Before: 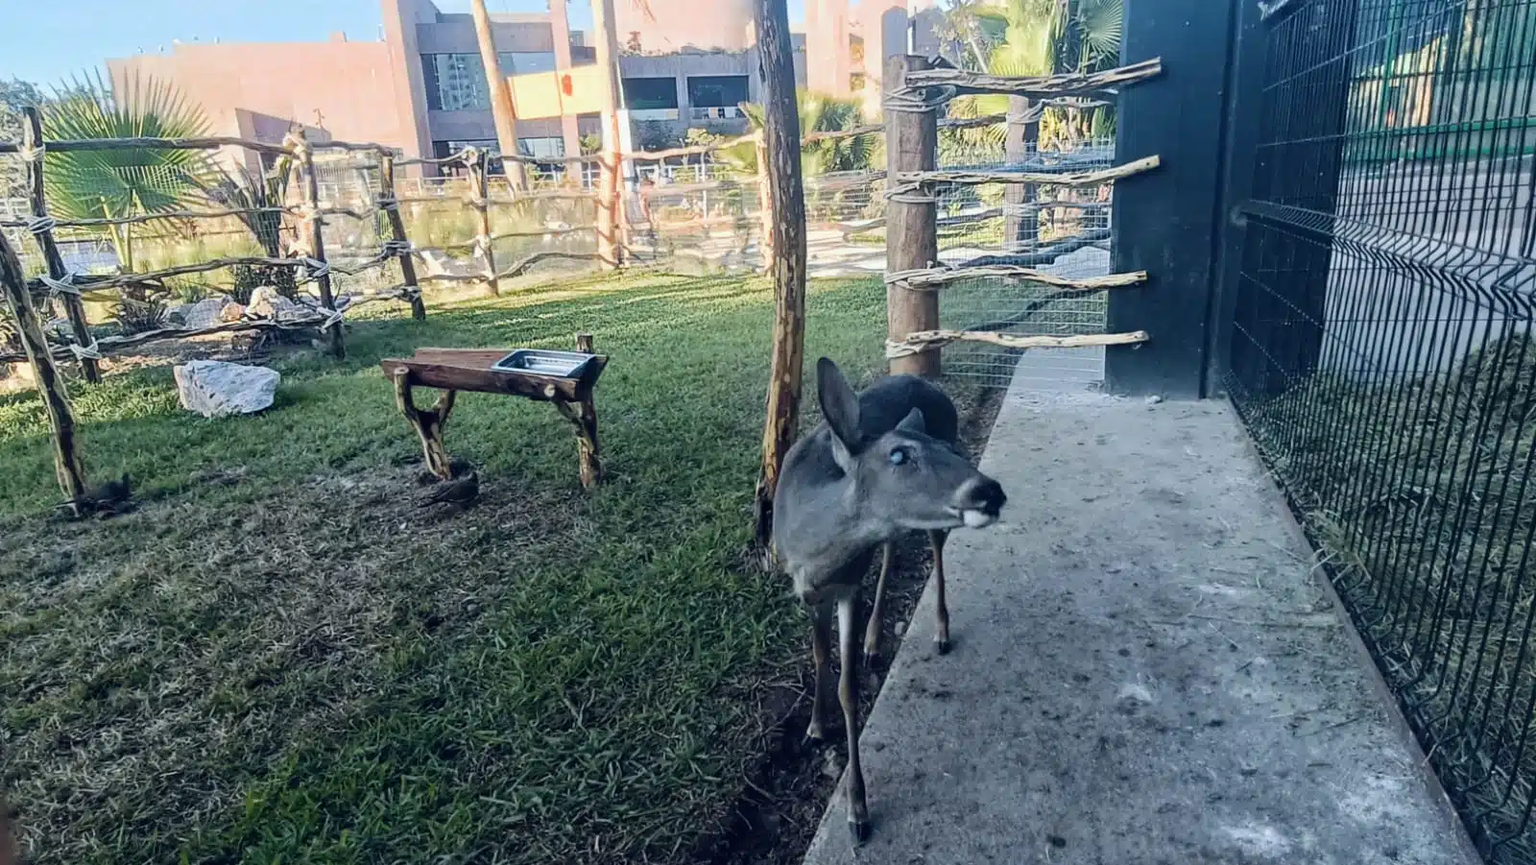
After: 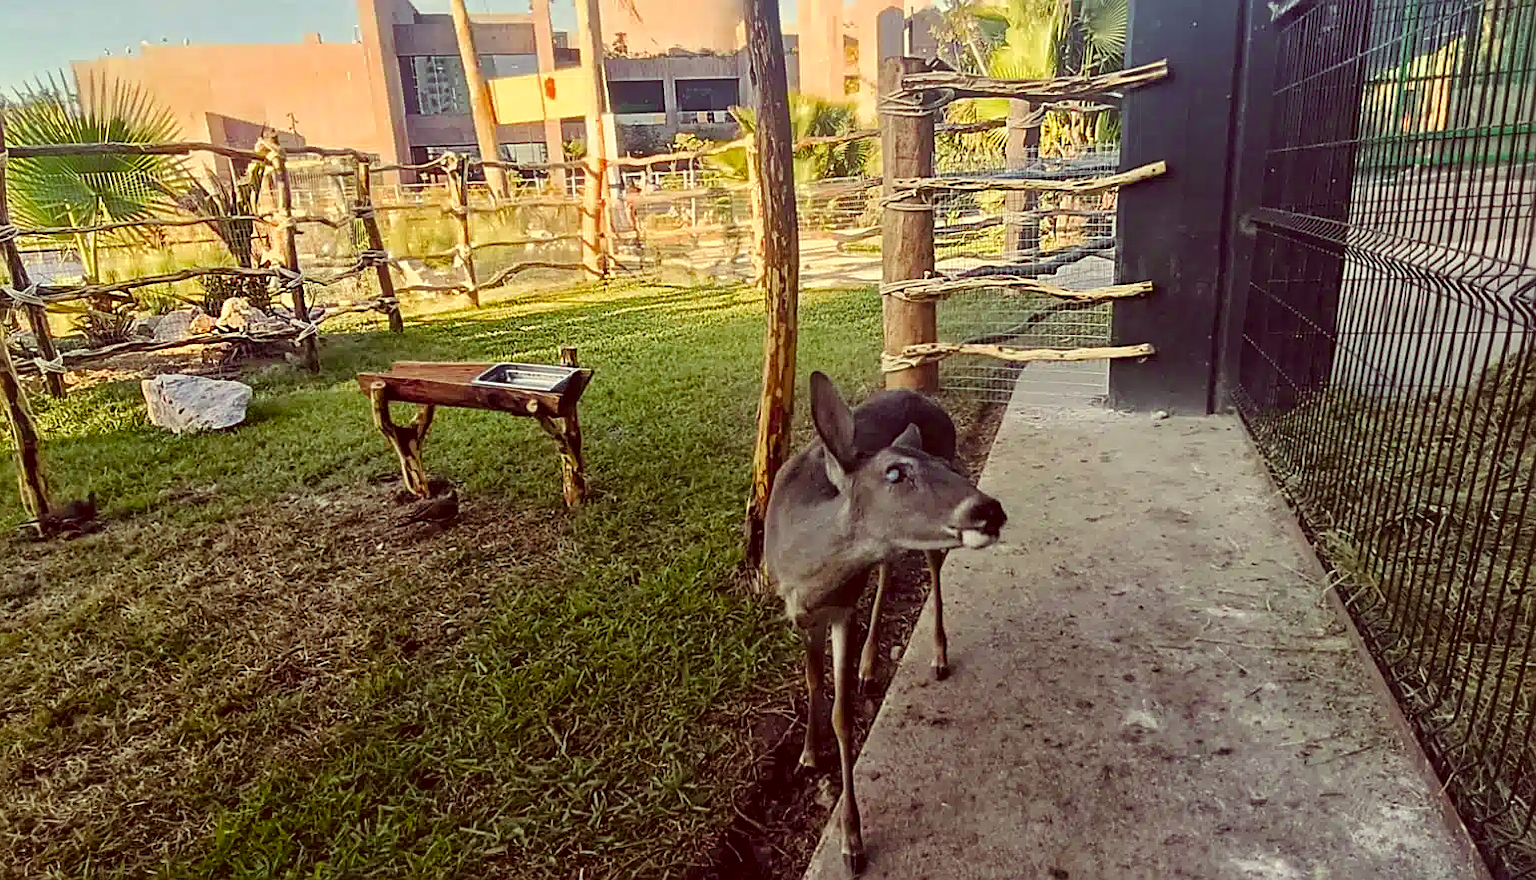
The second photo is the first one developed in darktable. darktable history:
sharpen: on, module defaults
shadows and highlights: shadows 23.2, highlights -48.86, soften with gaussian
color balance rgb: shadows lift › chroma 4.526%, shadows lift › hue 26°, perceptual saturation grading › global saturation 34.917%, perceptual saturation grading › highlights -29.841%, perceptual saturation grading › shadows 35.593%, global vibrance 20%
crop and rotate: left 2.501%, right 1.241%, bottom 1.963%
color correction: highlights a* 1.06, highlights b* 23.54, shadows a* 15.77, shadows b* 24.39
